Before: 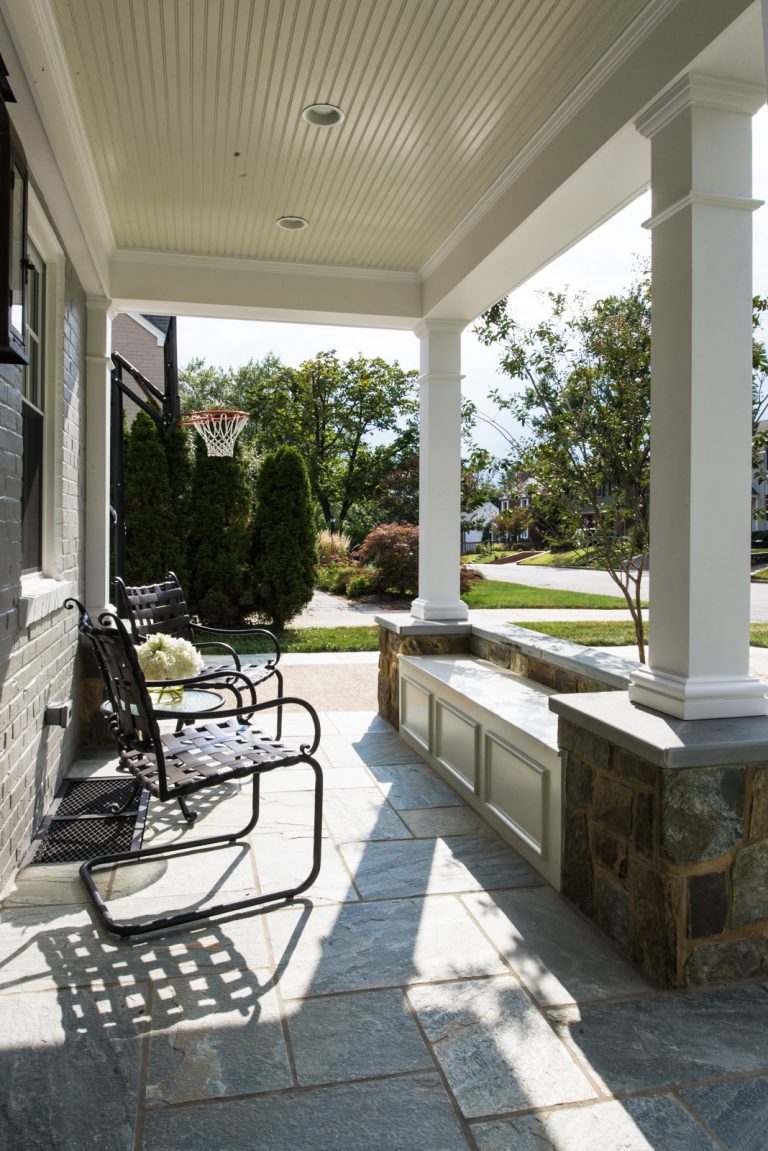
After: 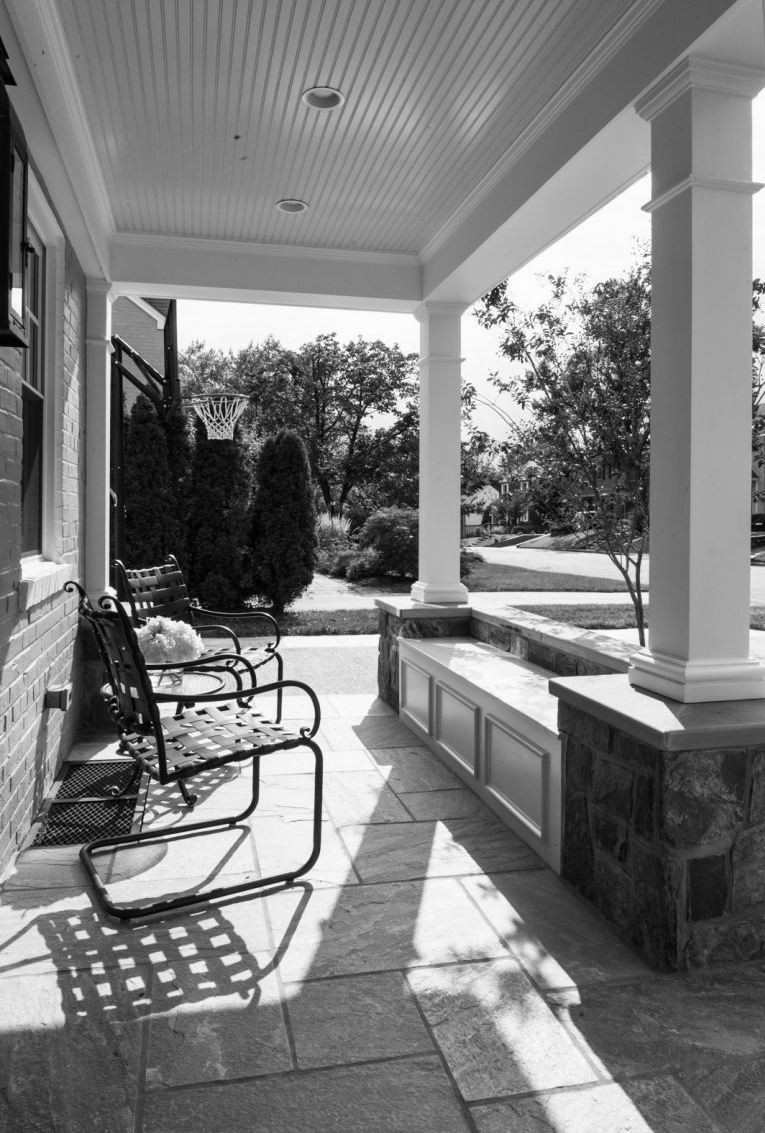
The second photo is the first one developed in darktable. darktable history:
crop: top 1.546%, right 0.027%
color calibration: output gray [0.21, 0.42, 0.37, 0], illuminant as shot in camera, x 0.358, y 0.373, temperature 4628.91 K
